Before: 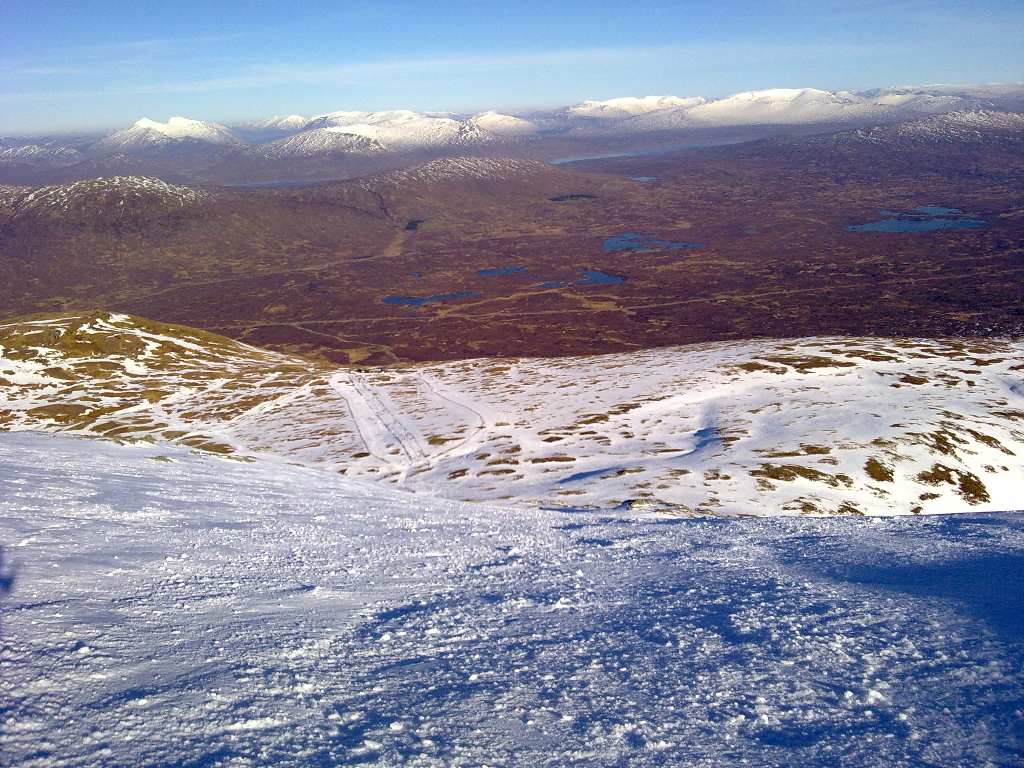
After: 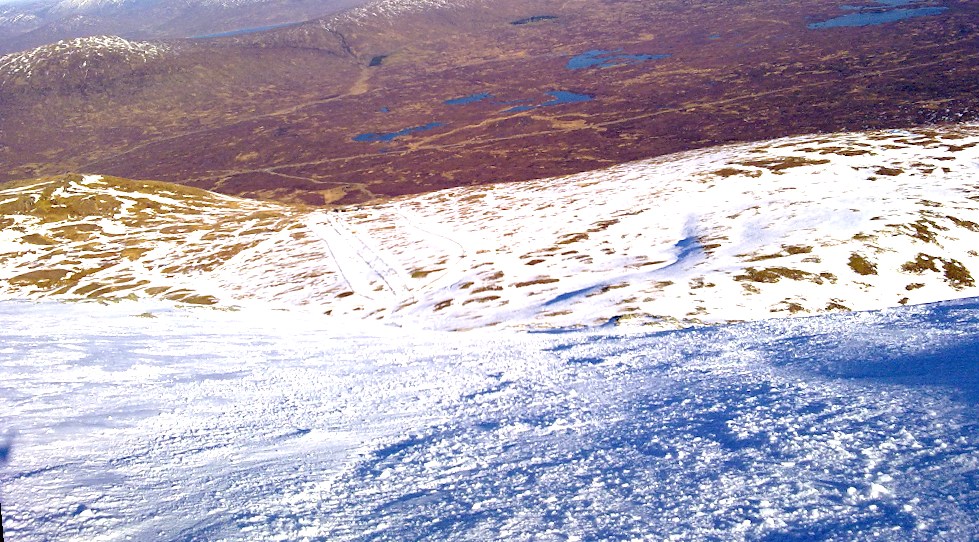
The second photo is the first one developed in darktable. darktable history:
exposure: black level correction 0, exposure 0.9 EV, compensate highlight preservation false
crop and rotate: top 18.507%
rotate and perspective: rotation -5°, crop left 0.05, crop right 0.952, crop top 0.11, crop bottom 0.89
